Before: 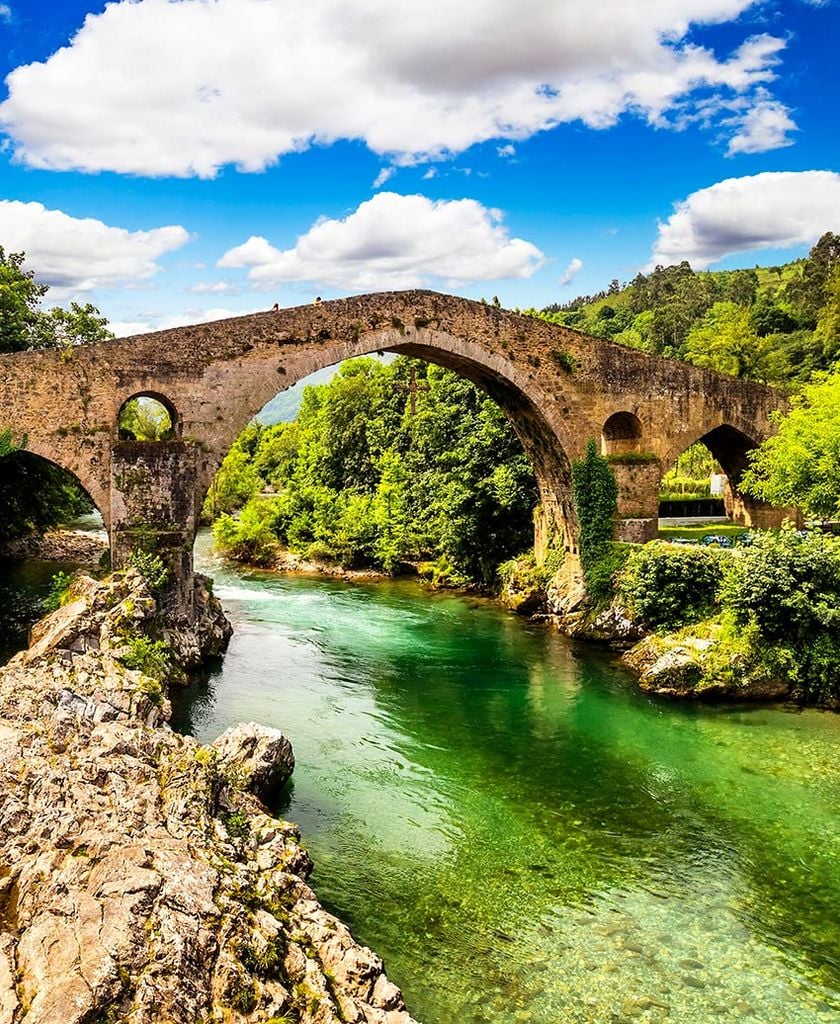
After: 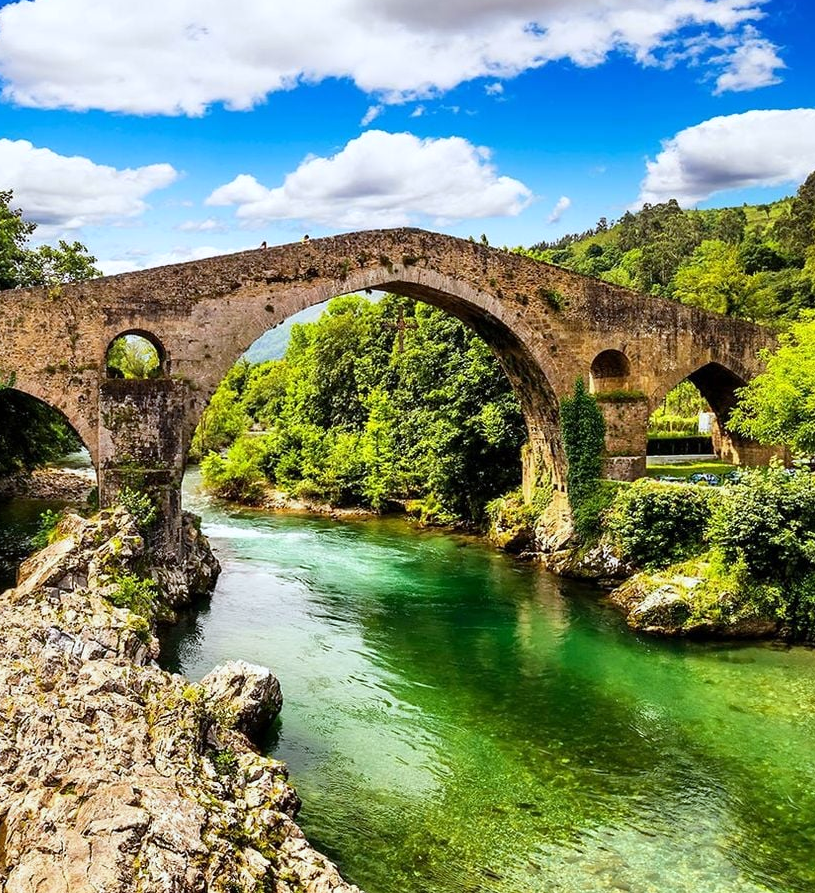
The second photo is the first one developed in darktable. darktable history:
white balance: red 0.967, blue 1.049
crop: left 1.507%, top 6.147%, right 1.379%, bottom 6.637%
